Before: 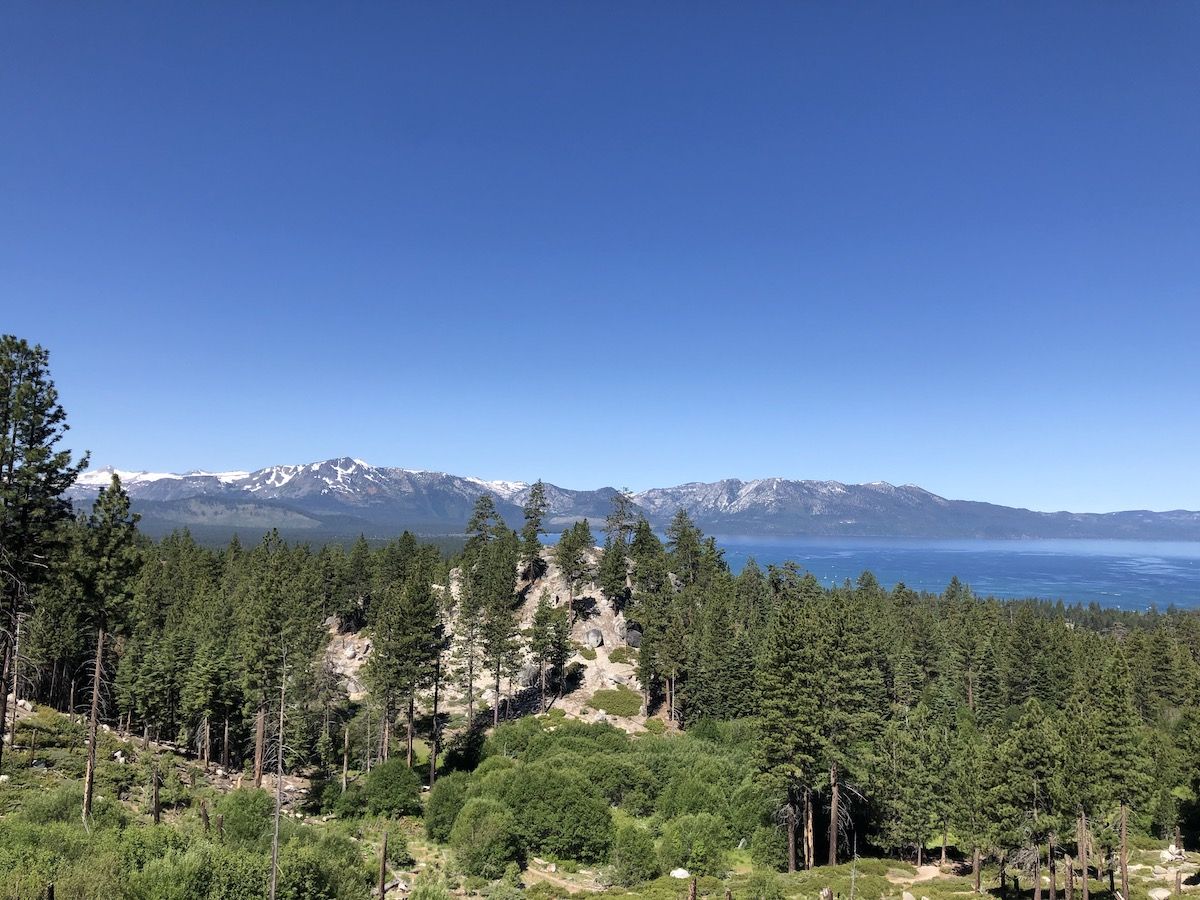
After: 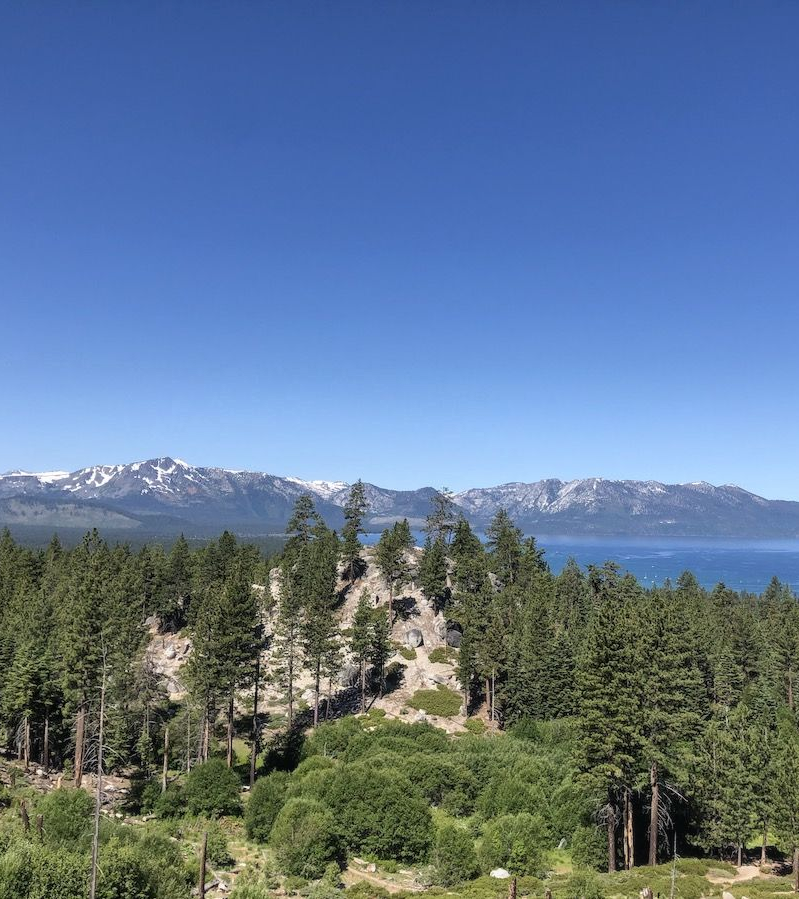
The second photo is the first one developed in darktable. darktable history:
local contrast: detail 110%
crop and rotate: left 15.055%, right 18.278%
